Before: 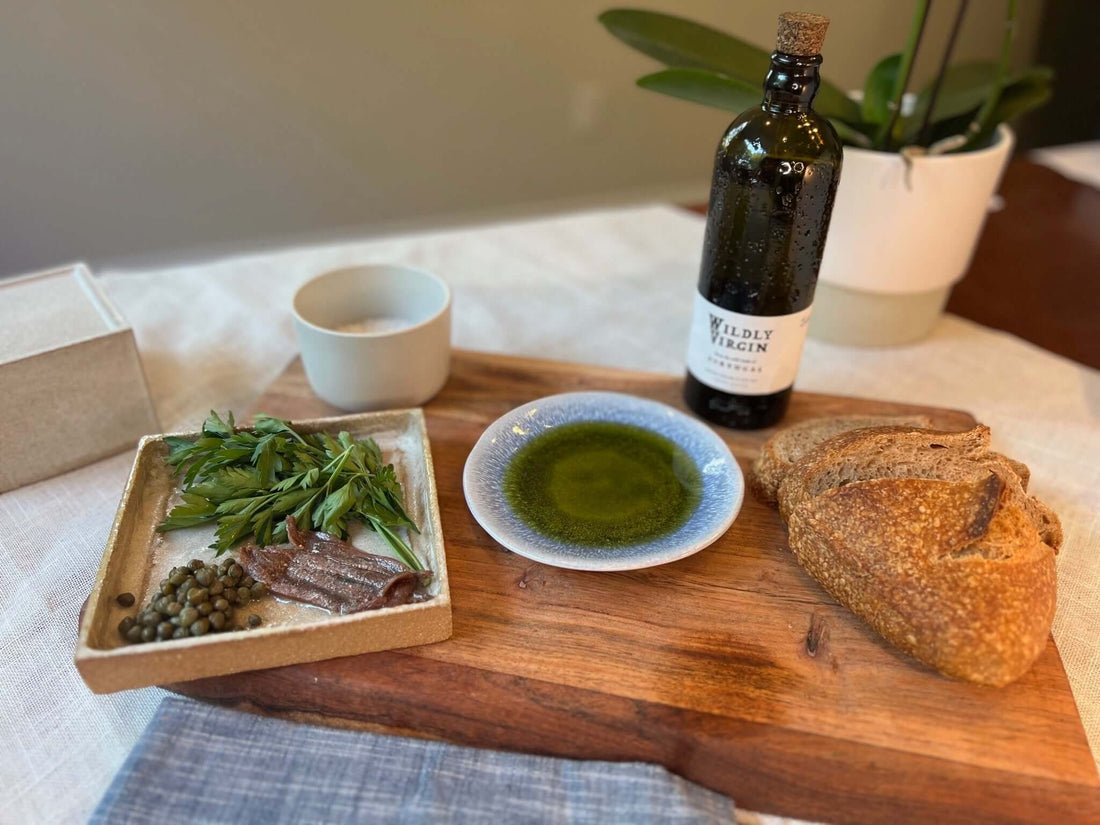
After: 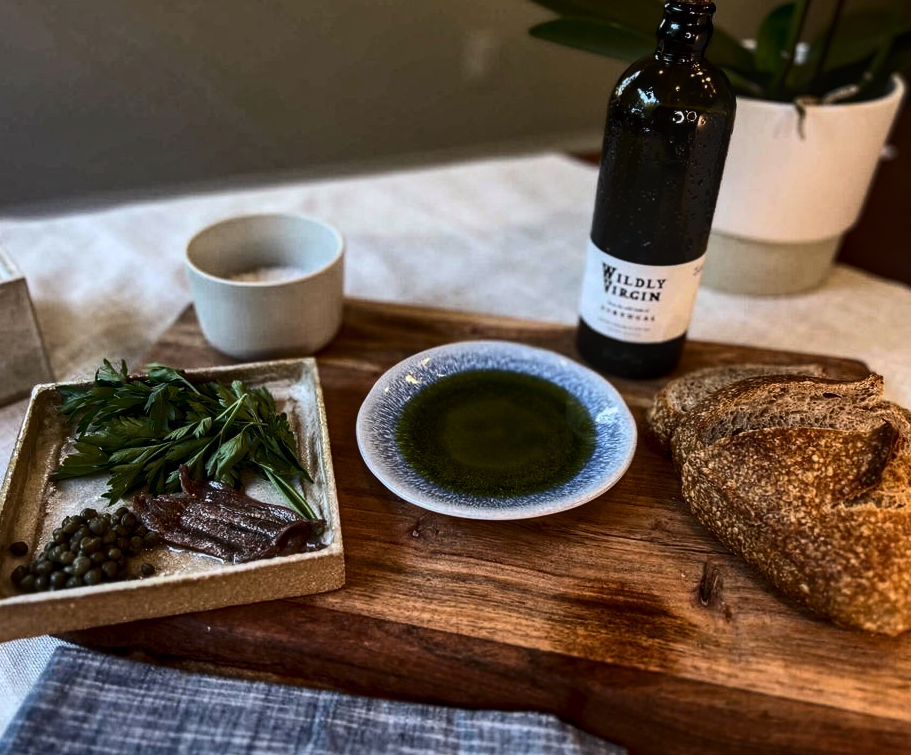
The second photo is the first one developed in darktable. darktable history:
crop: left 9.807%, top 6.259%, right 7.334%, bottom 2.177%
white balance: red 0.984, blue 1.059
local contrast: on, module defaults
tone equalizer: -8 EV -1.08 EV, -7 EV -1.01 EV, -6 EV -0.867 EV, -5 EV -0.578 EV, -3 EV 0.578 EV, -2 EV 0.867 EV, -1 EV 1.01 EV, +0 EV 1.08 EV, edges refinement/feathering 500, mask exposure compensation -1.57 EV, preserve details no
contrast brightness saturation: contrast 0.22
haze removal: compatibility mode true, adaptive false
exposure: exposure -1 EV, compensate highlight preservation false
